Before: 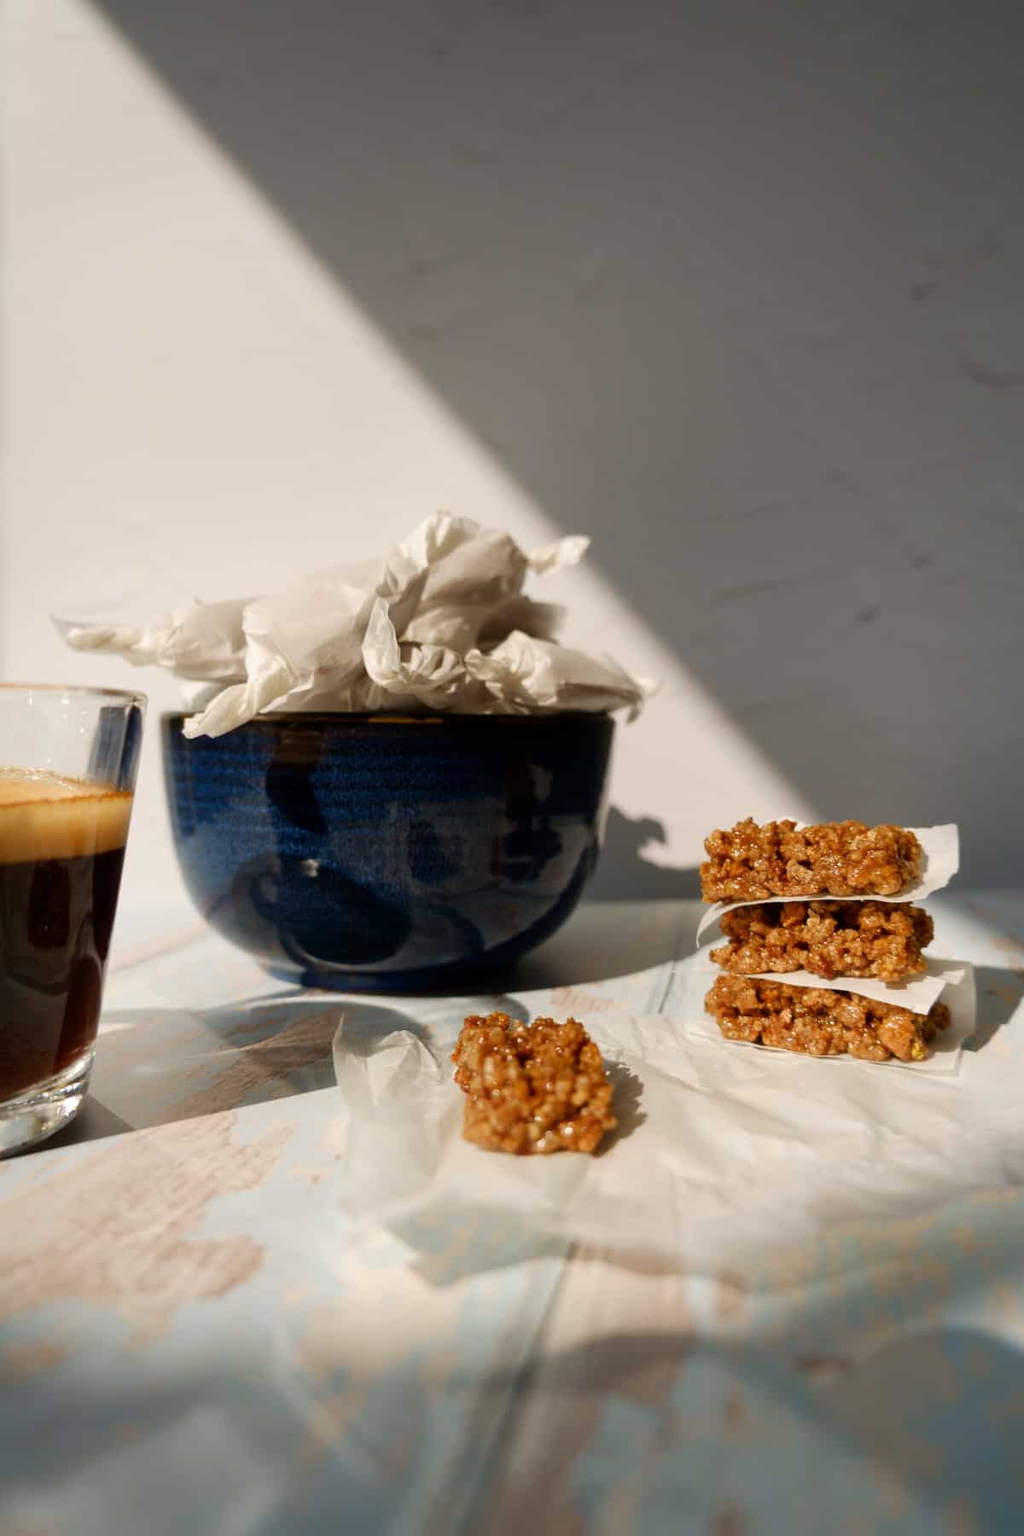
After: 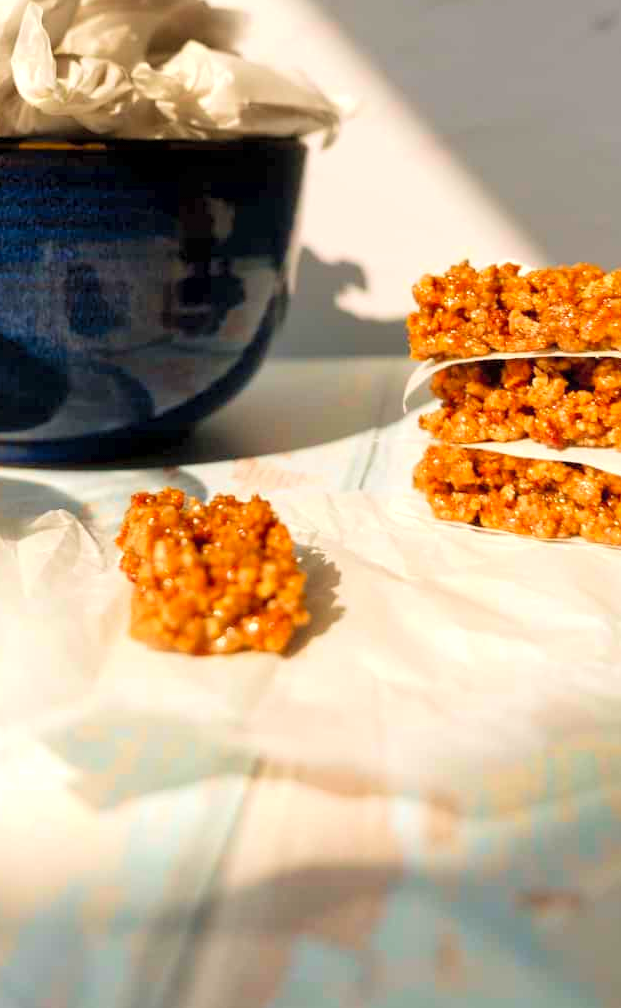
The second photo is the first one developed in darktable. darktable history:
contrast brightness saturation: contrast 0.07, brightness 0.18, saturation 0.4
crop: left 34.479%, top 38.822%, right 13.718%, bottom 5.172%
exposure: black level correction 0.001, exposure 0.5 EV, compensate exposure bias true, compensate highlight preservation false
velvia: strength 15%
